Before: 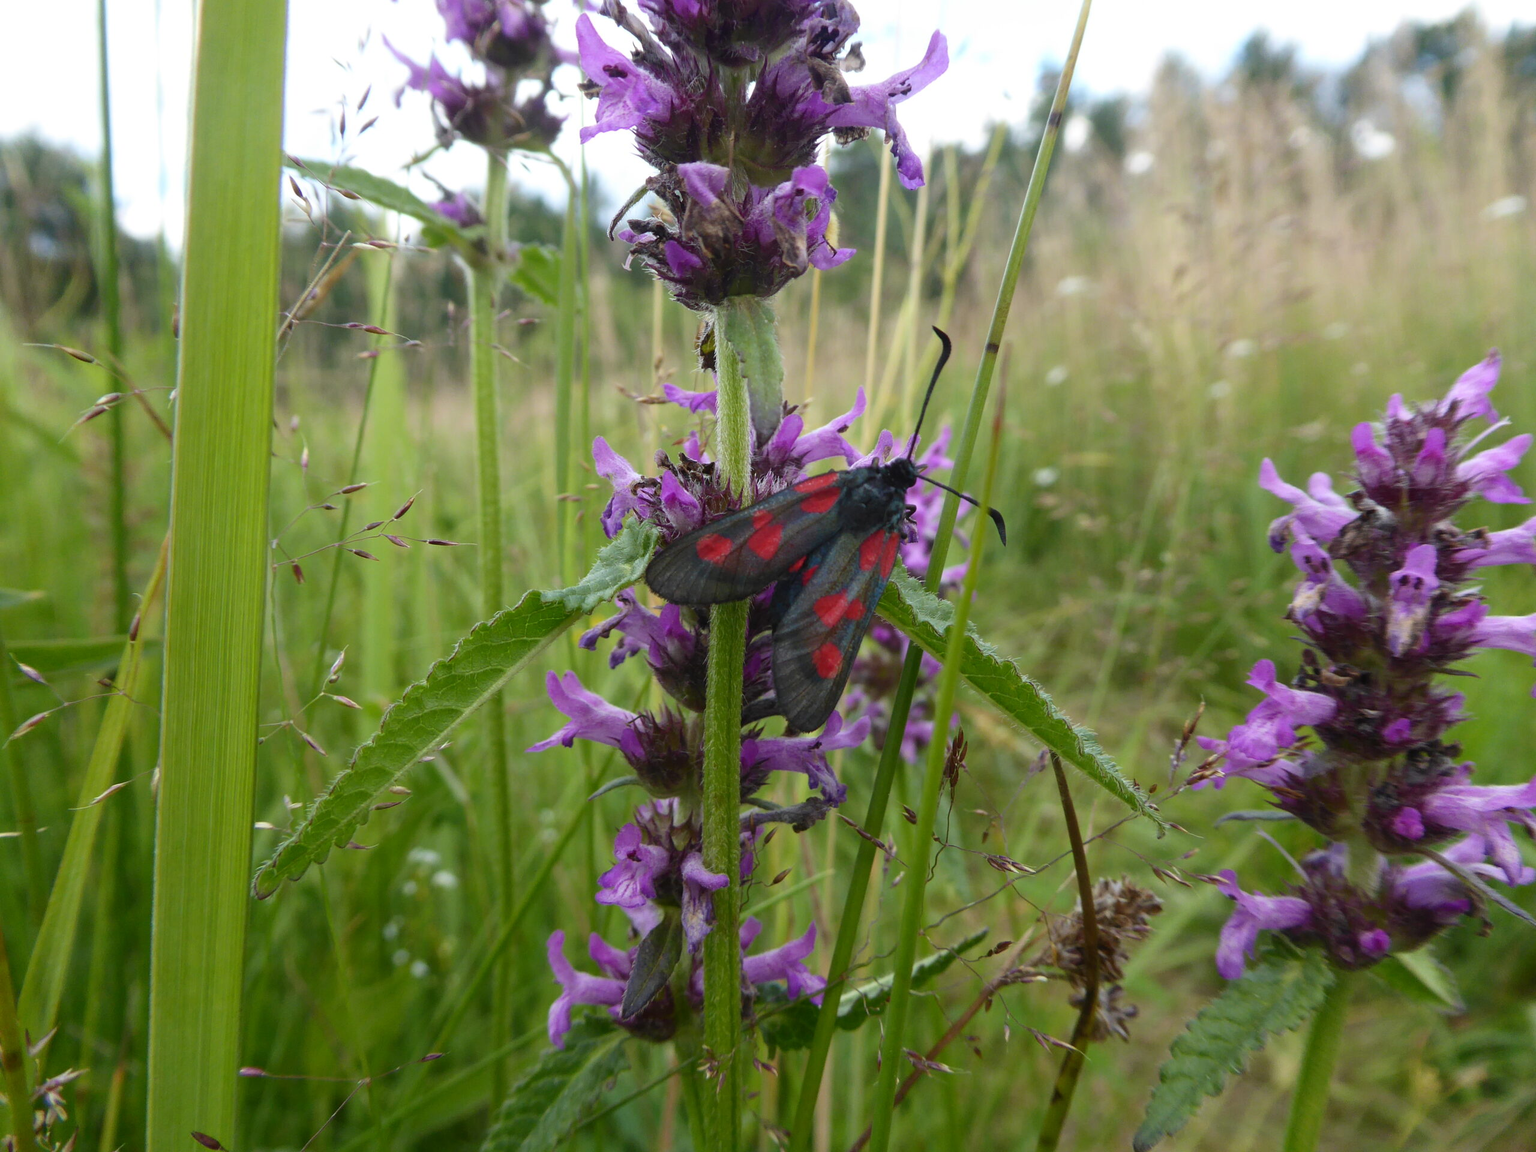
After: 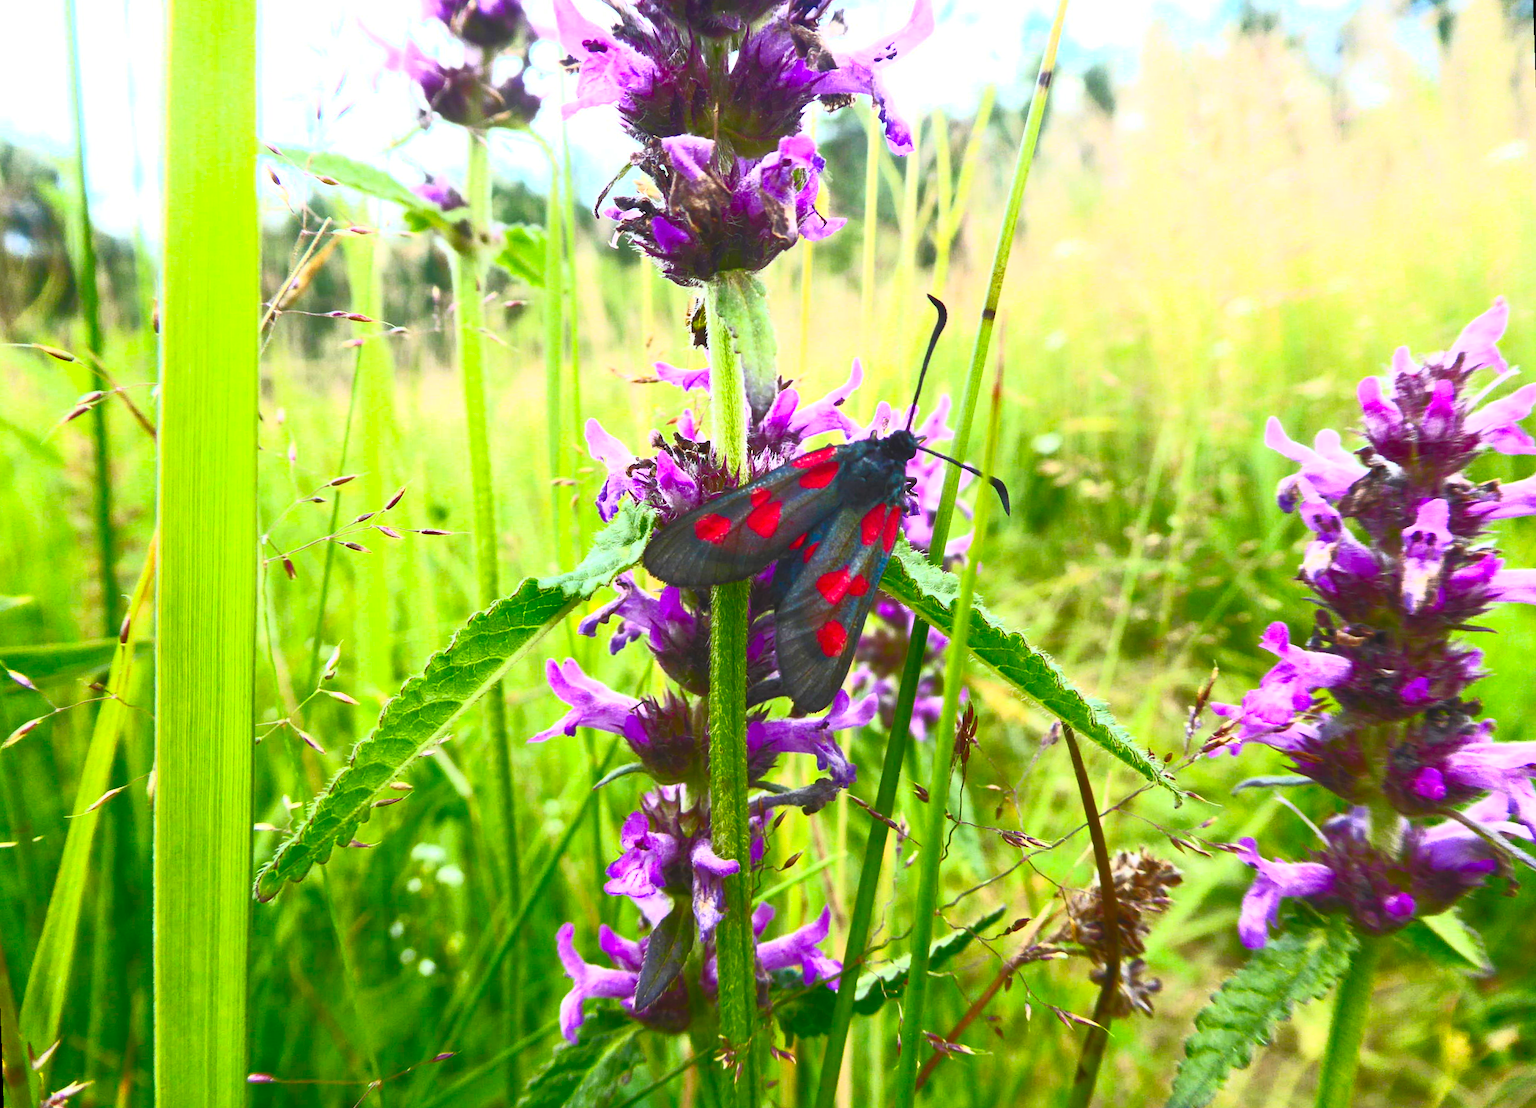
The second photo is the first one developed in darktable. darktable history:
contrast brightness saturation: contrast 1, brightness 1, saturation 1
rotate and perspective: rotation -2°, crop left 0.022, crop right 0.978, crop top 0.049, crop bottom 0.951
